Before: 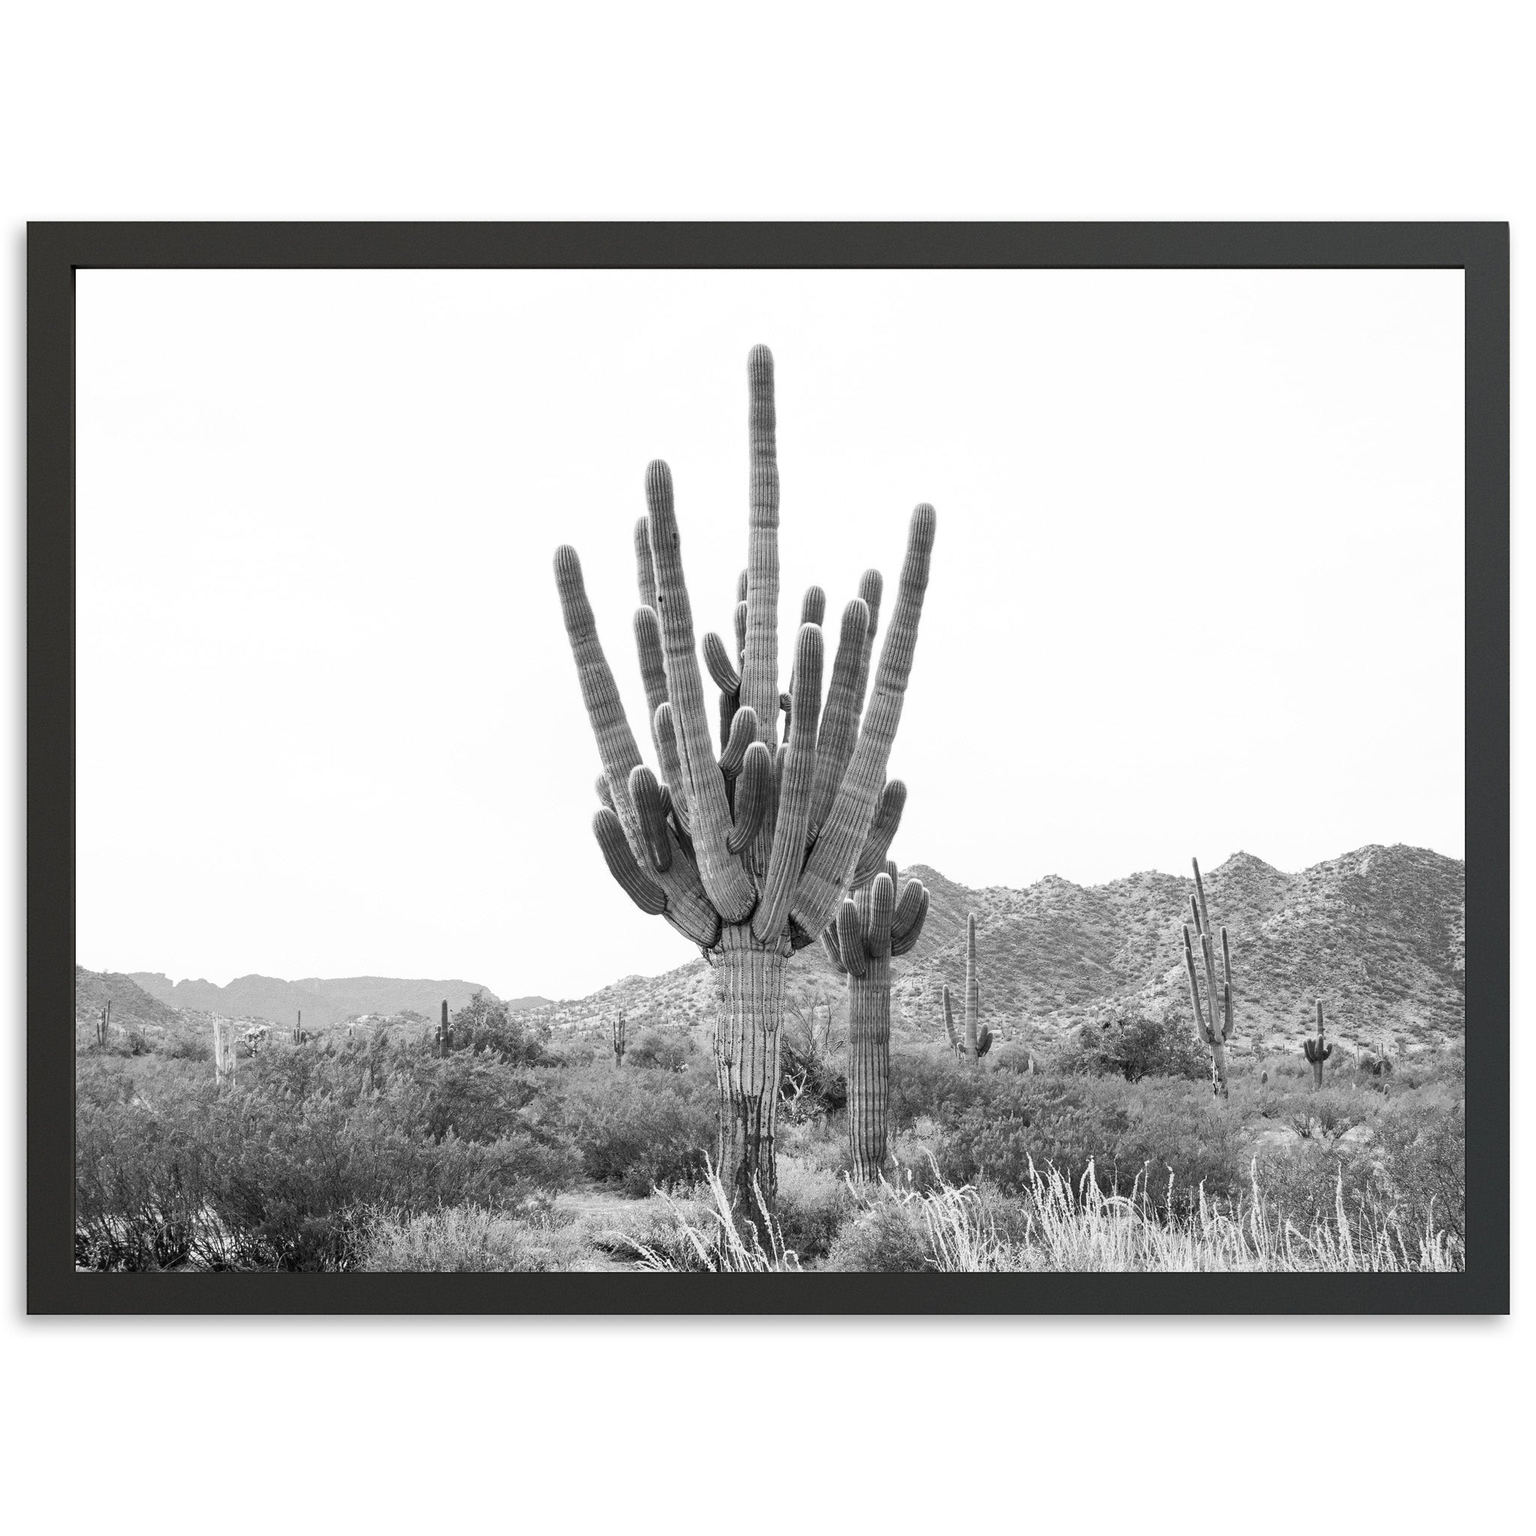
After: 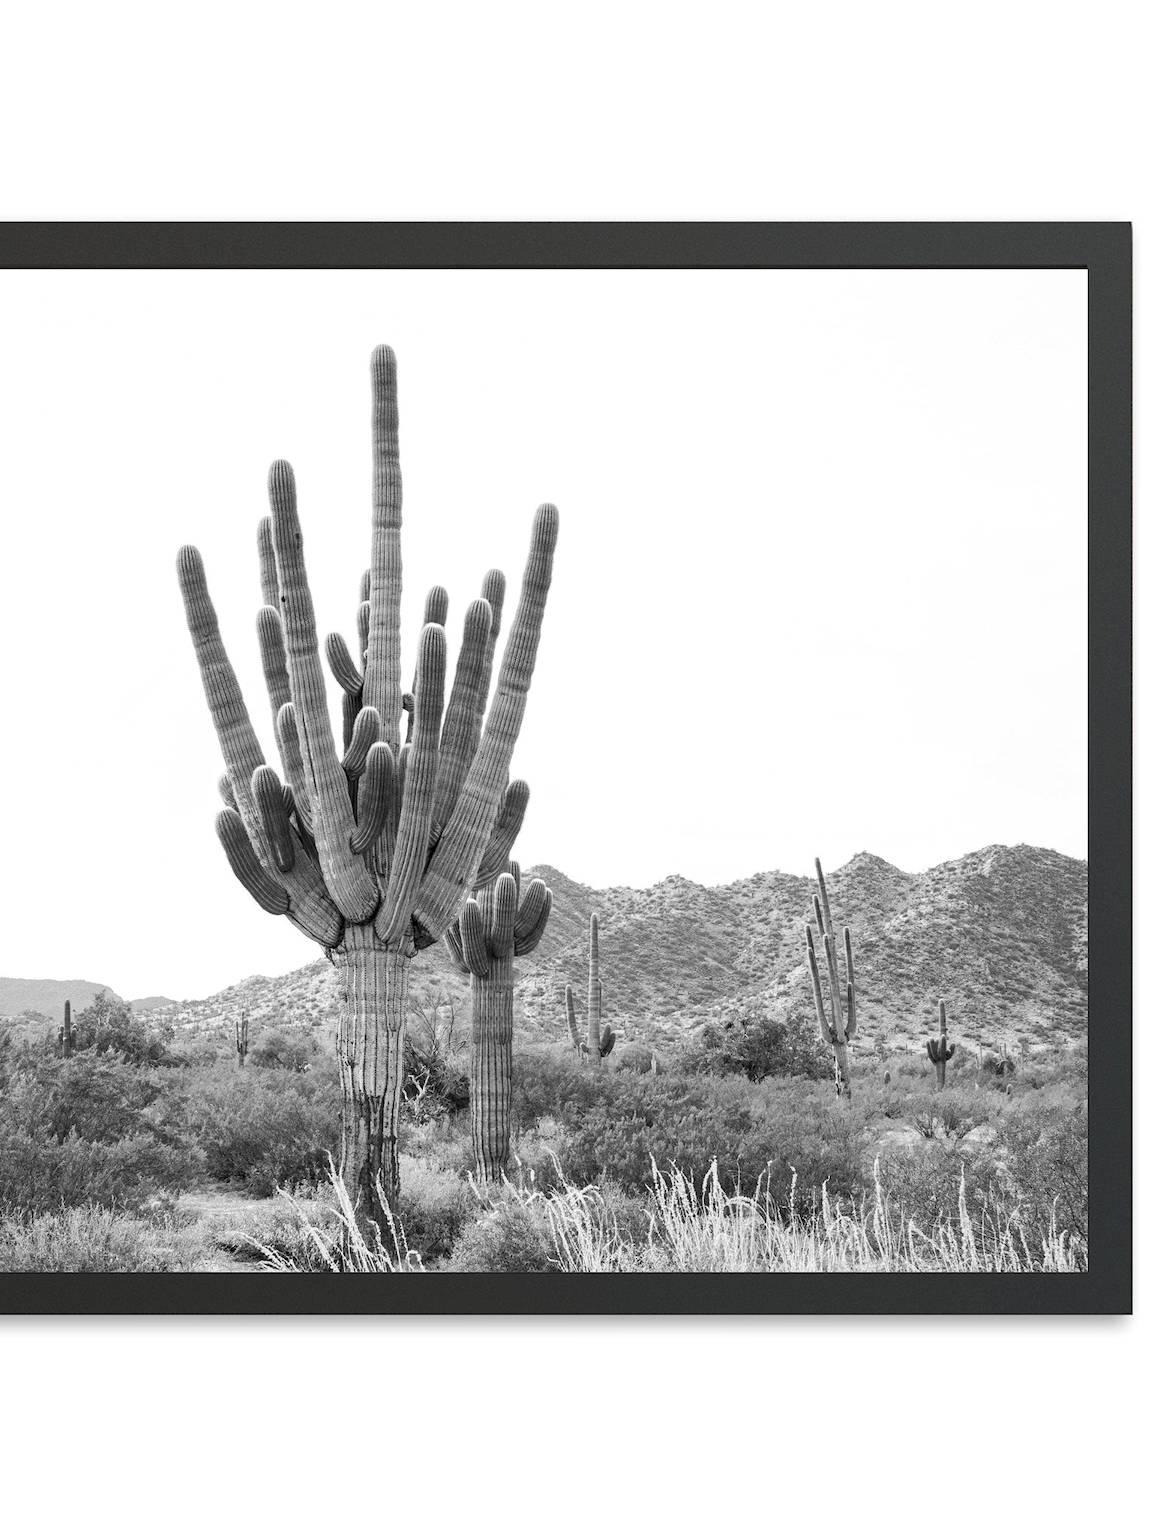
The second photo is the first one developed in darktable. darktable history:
local contrast: highlights 100%, shadows 100%, detail 120%, midtone range 0.2
crop and rotate: left 24.6%
